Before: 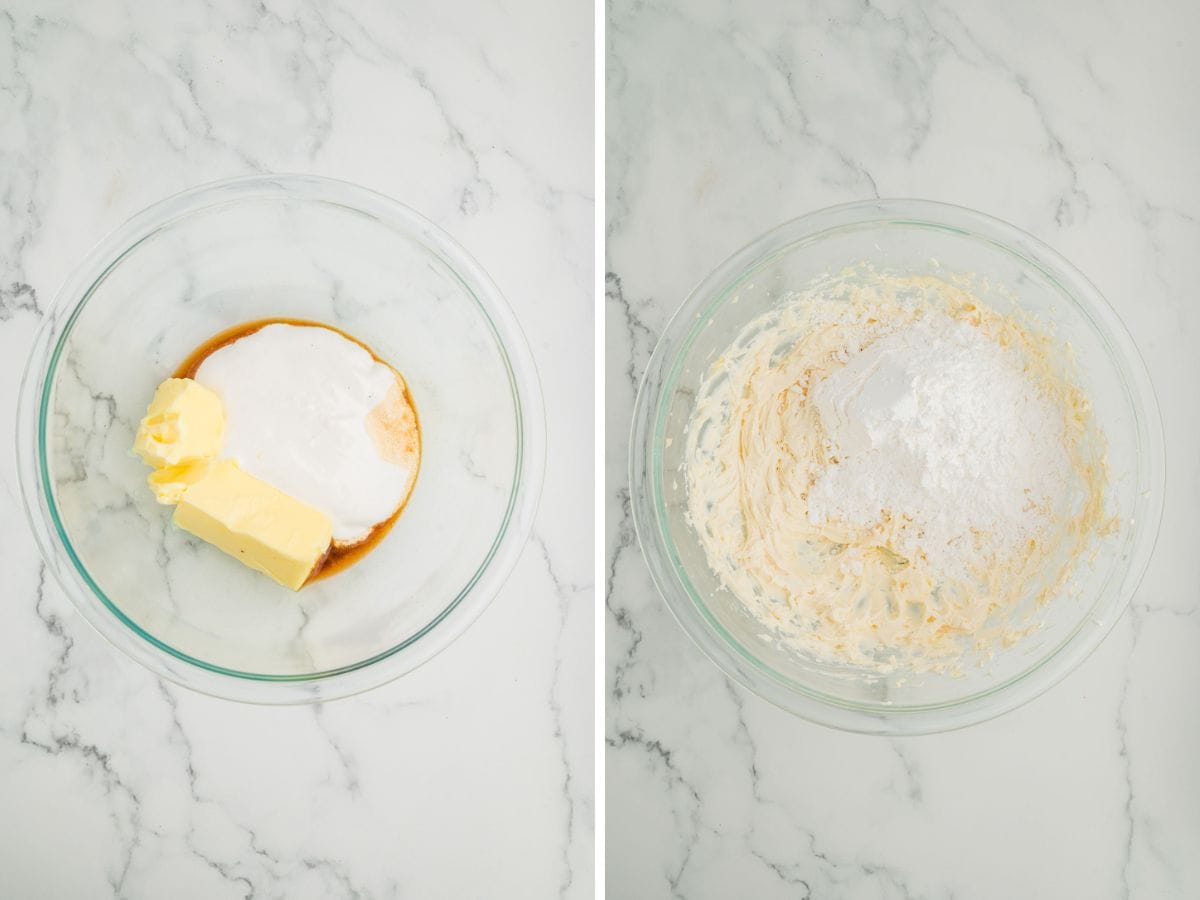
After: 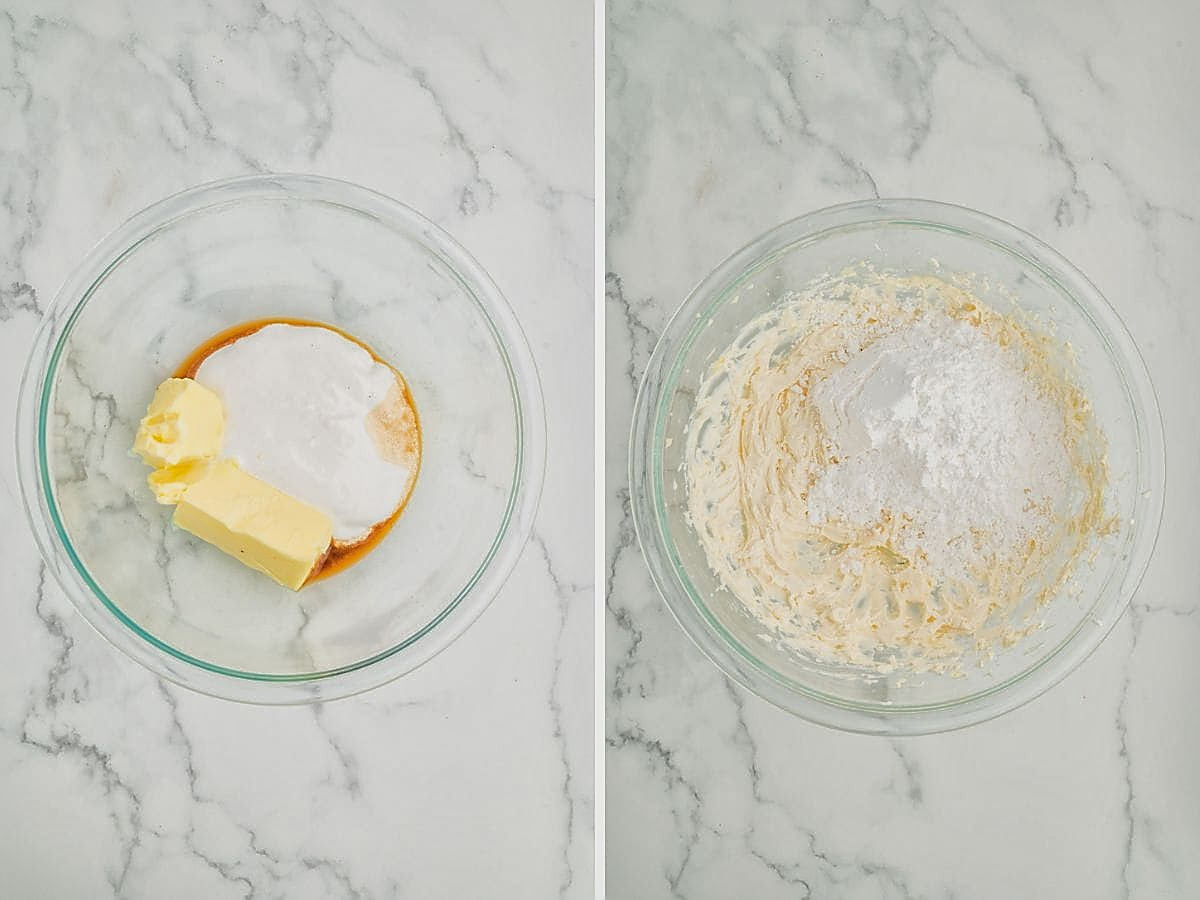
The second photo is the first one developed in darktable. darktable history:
sharpen: radius 1.4, amount 1.25, threshold 0.7
global tonemap: drago (1, 100), detail 1
